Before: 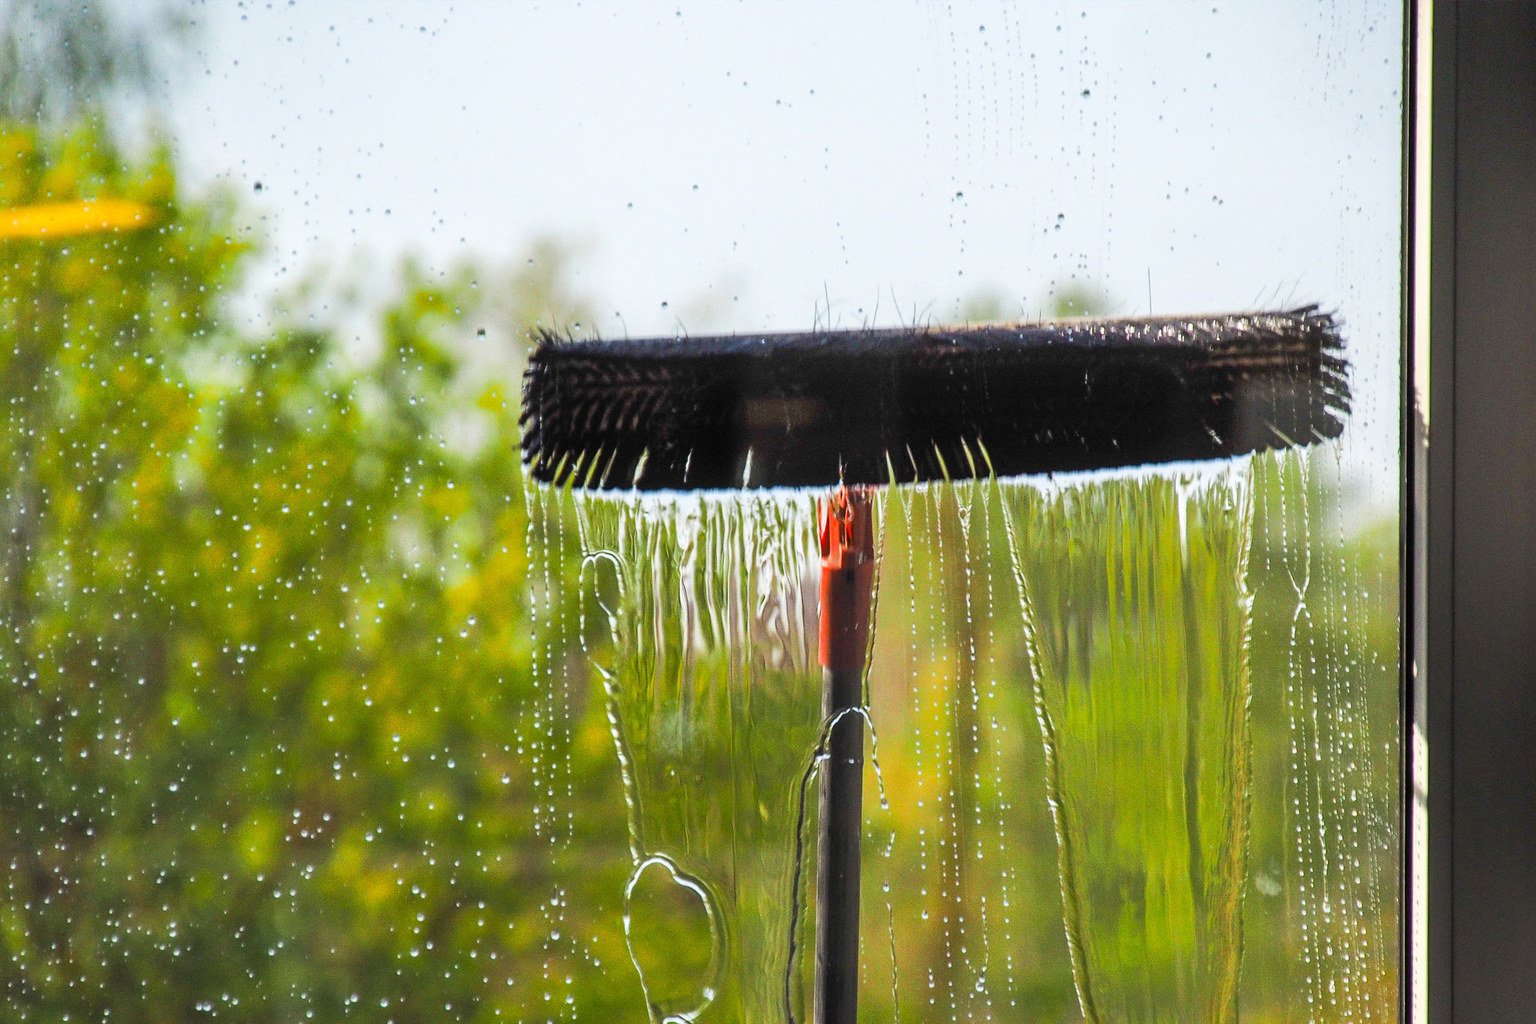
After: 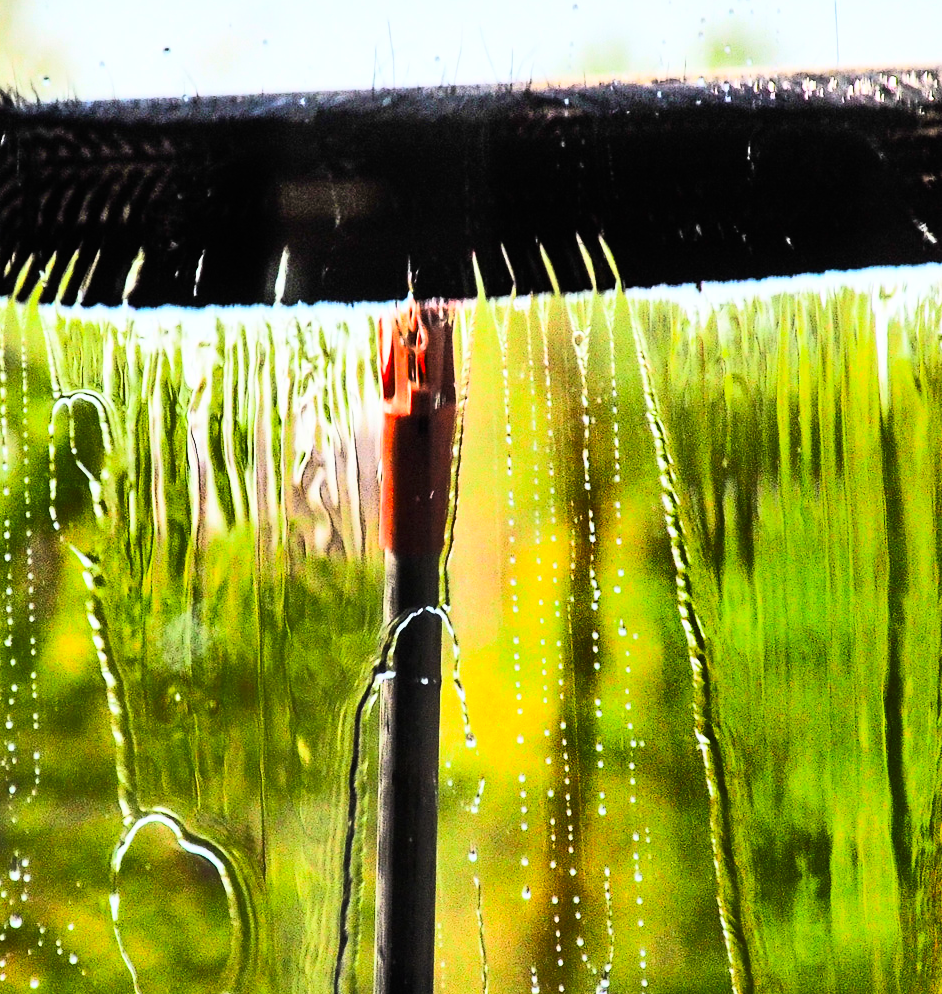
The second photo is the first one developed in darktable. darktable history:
shadows and highlights: shadows 20.91, highlights -82.73, soften with gaussian
crop: left 35.432%, top 26.233%, right 20.145%, bottom 3.432%
rgb curve: curves: ch0 [(0, 0) (0.21, 0.15) (0.24, 0.21) (0.5, 0.75) (0.75, 0.96) (0.89, 0.99) (1, 1)]; ch1 [(0, 0.02) (0.21, 0.13) (0.25, 0.2) (0.5, 0.67) (0.75, 0.9) (0.89, 0.97) (1, 1)]; ch2 [(0, 0.02) (0.21, 0.13) (0.25, 0.2) (0.5, 0.67) (0.75, 0.9) (0.89, 0.97) (1, 1)], compensate middle gray true
